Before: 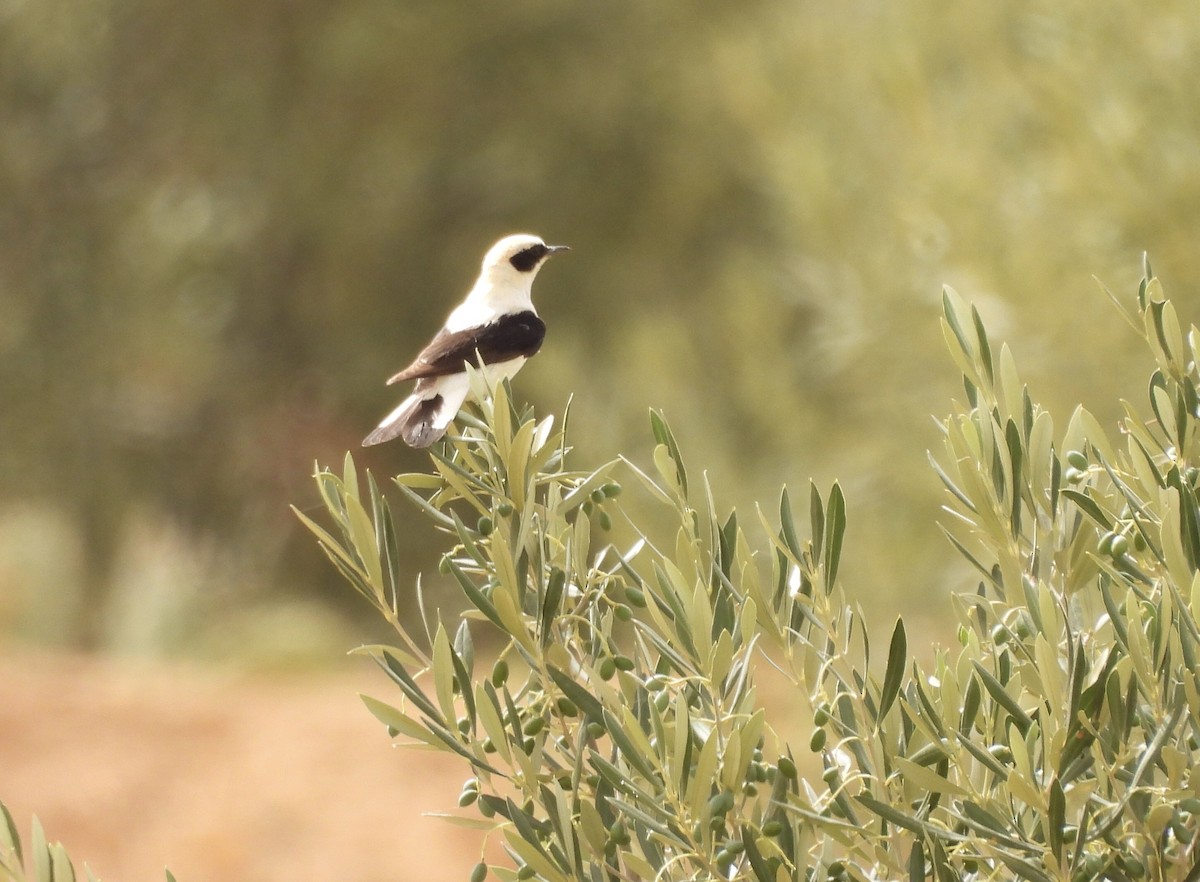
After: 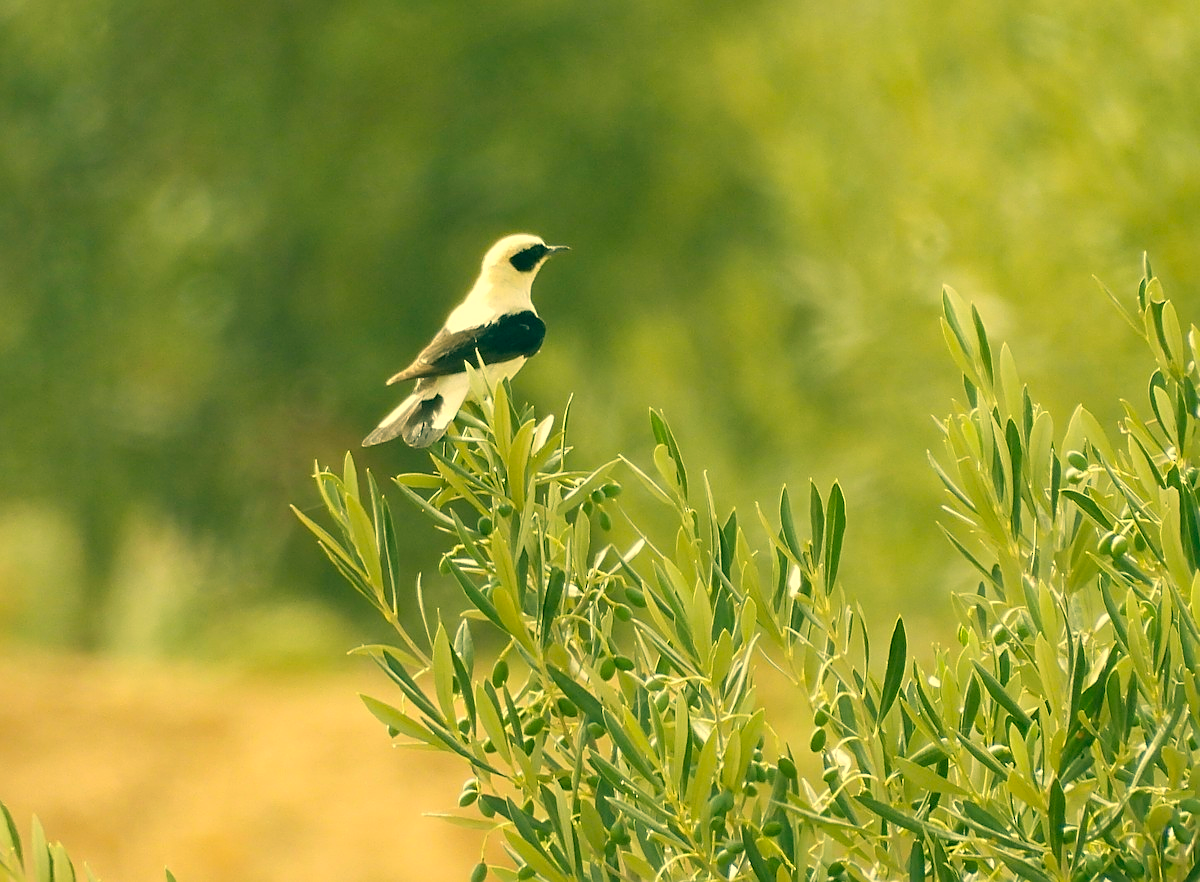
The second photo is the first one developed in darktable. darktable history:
sharpen: on, module defaults
color correction: highlights a* 1.81, highlights b* 34.22, shadows a* -35.88, shadows b* -5.47
tone equalizer: mask exposure compensation -0.493 EV
